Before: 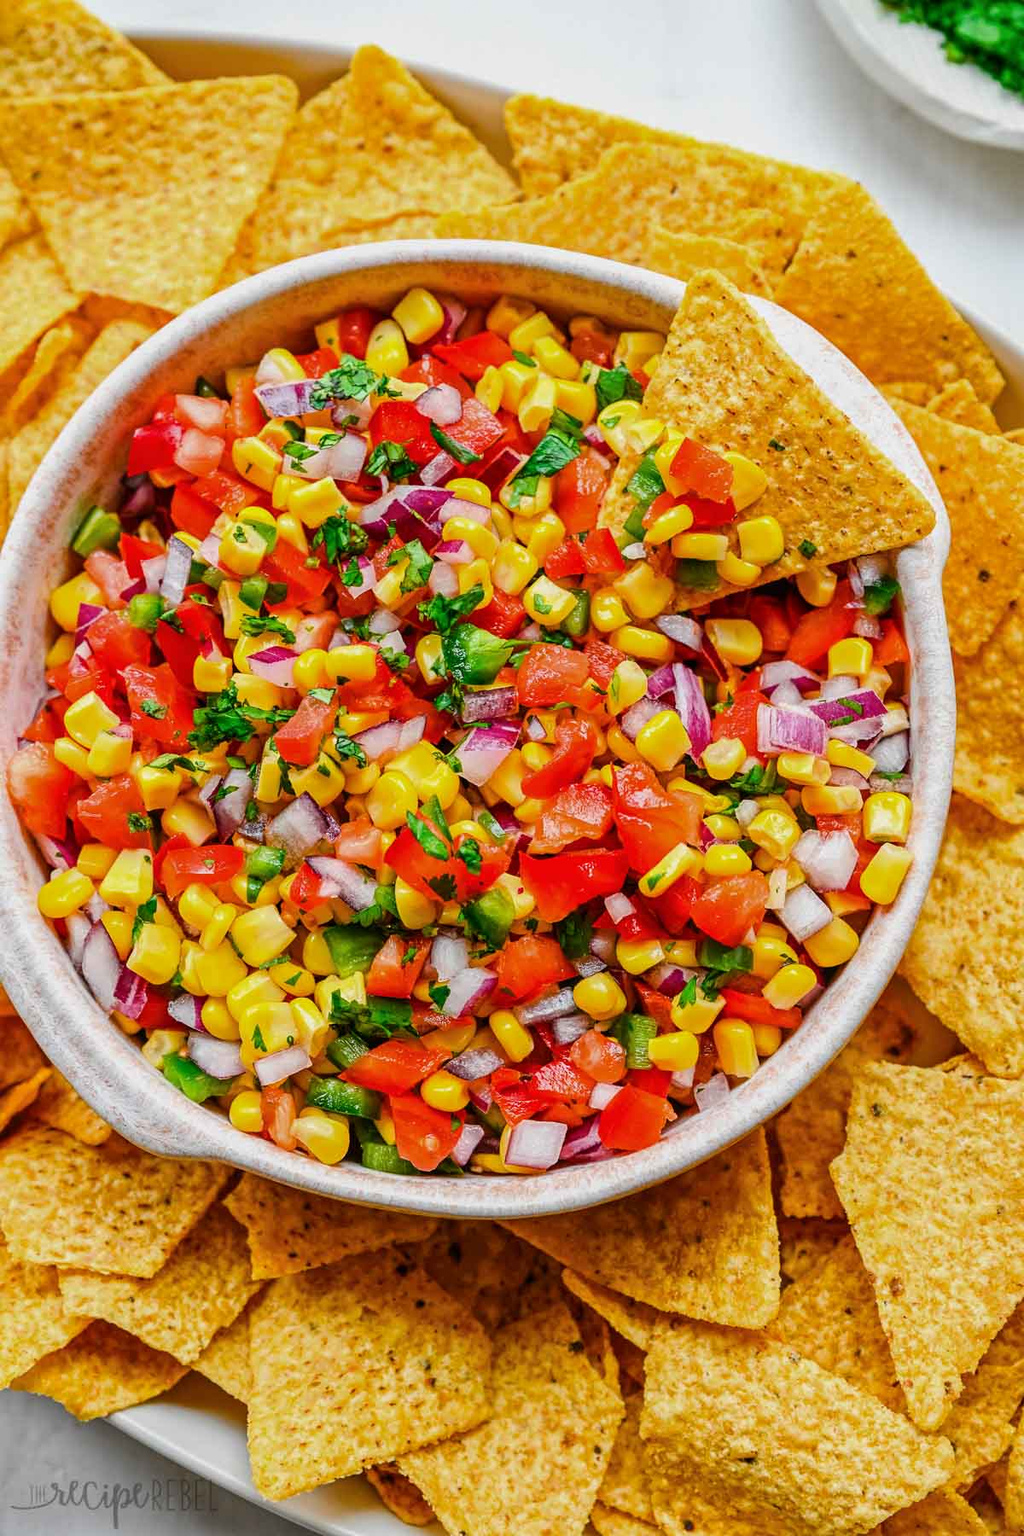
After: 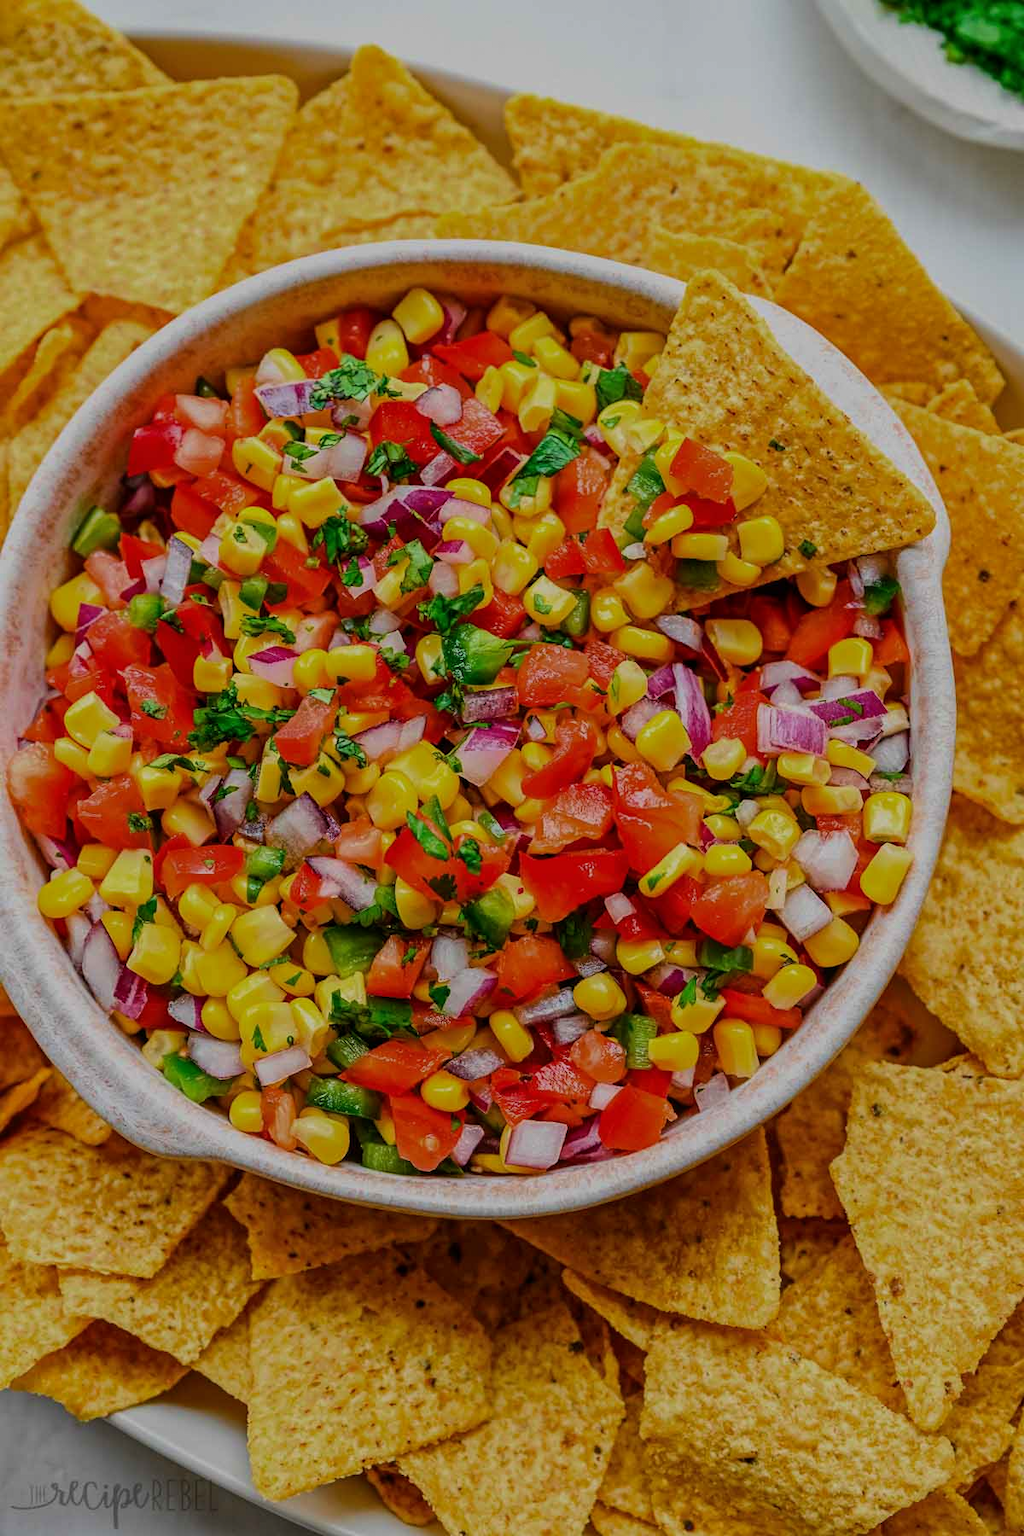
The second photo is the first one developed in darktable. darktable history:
velvia: on, module defaults
exposure: black level correction 0, exposure -0.796 EV, compensate highlight preservation false
